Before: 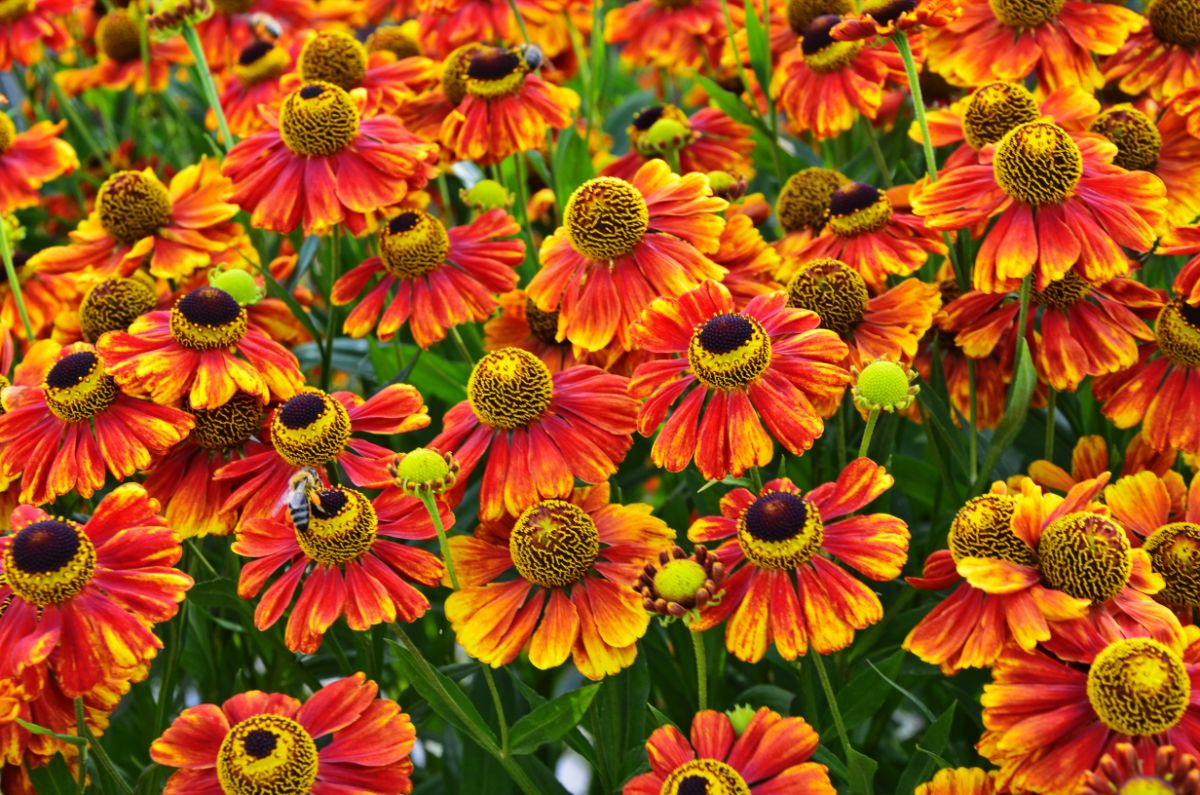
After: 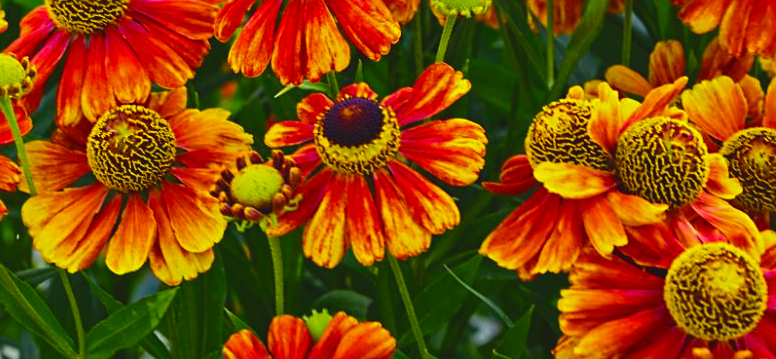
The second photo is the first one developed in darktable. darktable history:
exposure: exposure -0.253 EV, compensate exposure bias true, compensate highlight preservation false
sharpen: on, module defaults
color balance rgb: global offset › luminance 0.777%, linear chroma grading › shadows 31.401%, linear chroma grading › global chroma -1.448%, linear chroma grading › mid-tones 3.67%, perceptual saturation grading › global saturation 30.971%
crop and rotate: left 35.302%, top 49.821%, bottom 4.935%
